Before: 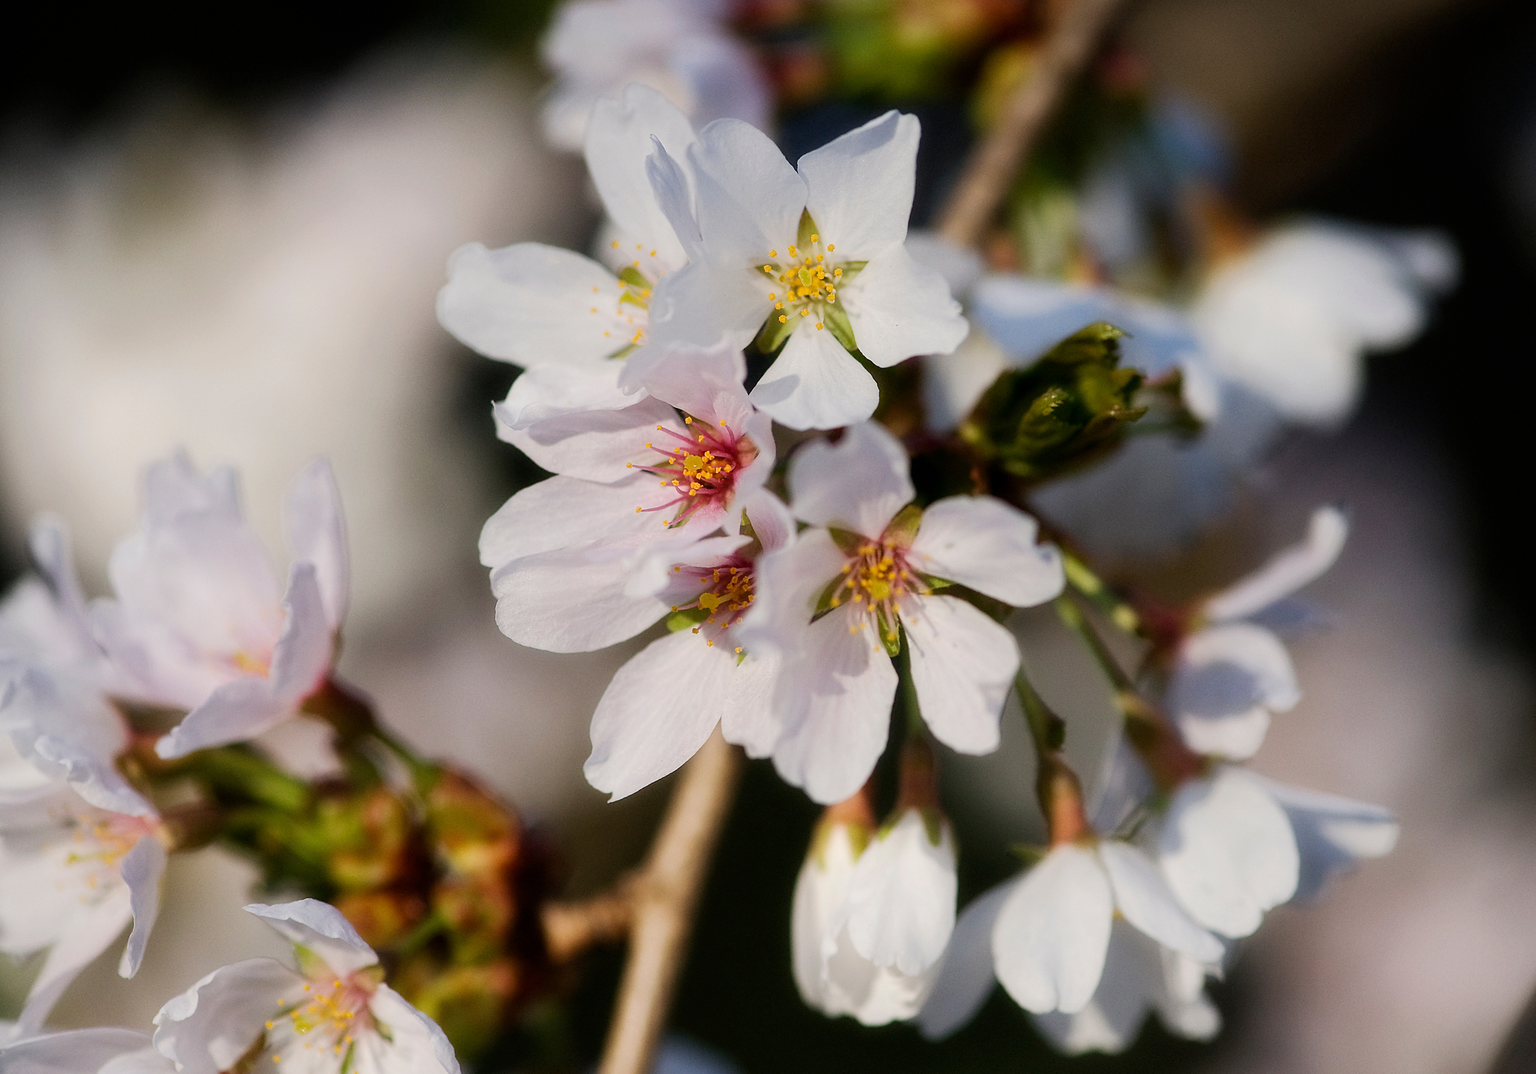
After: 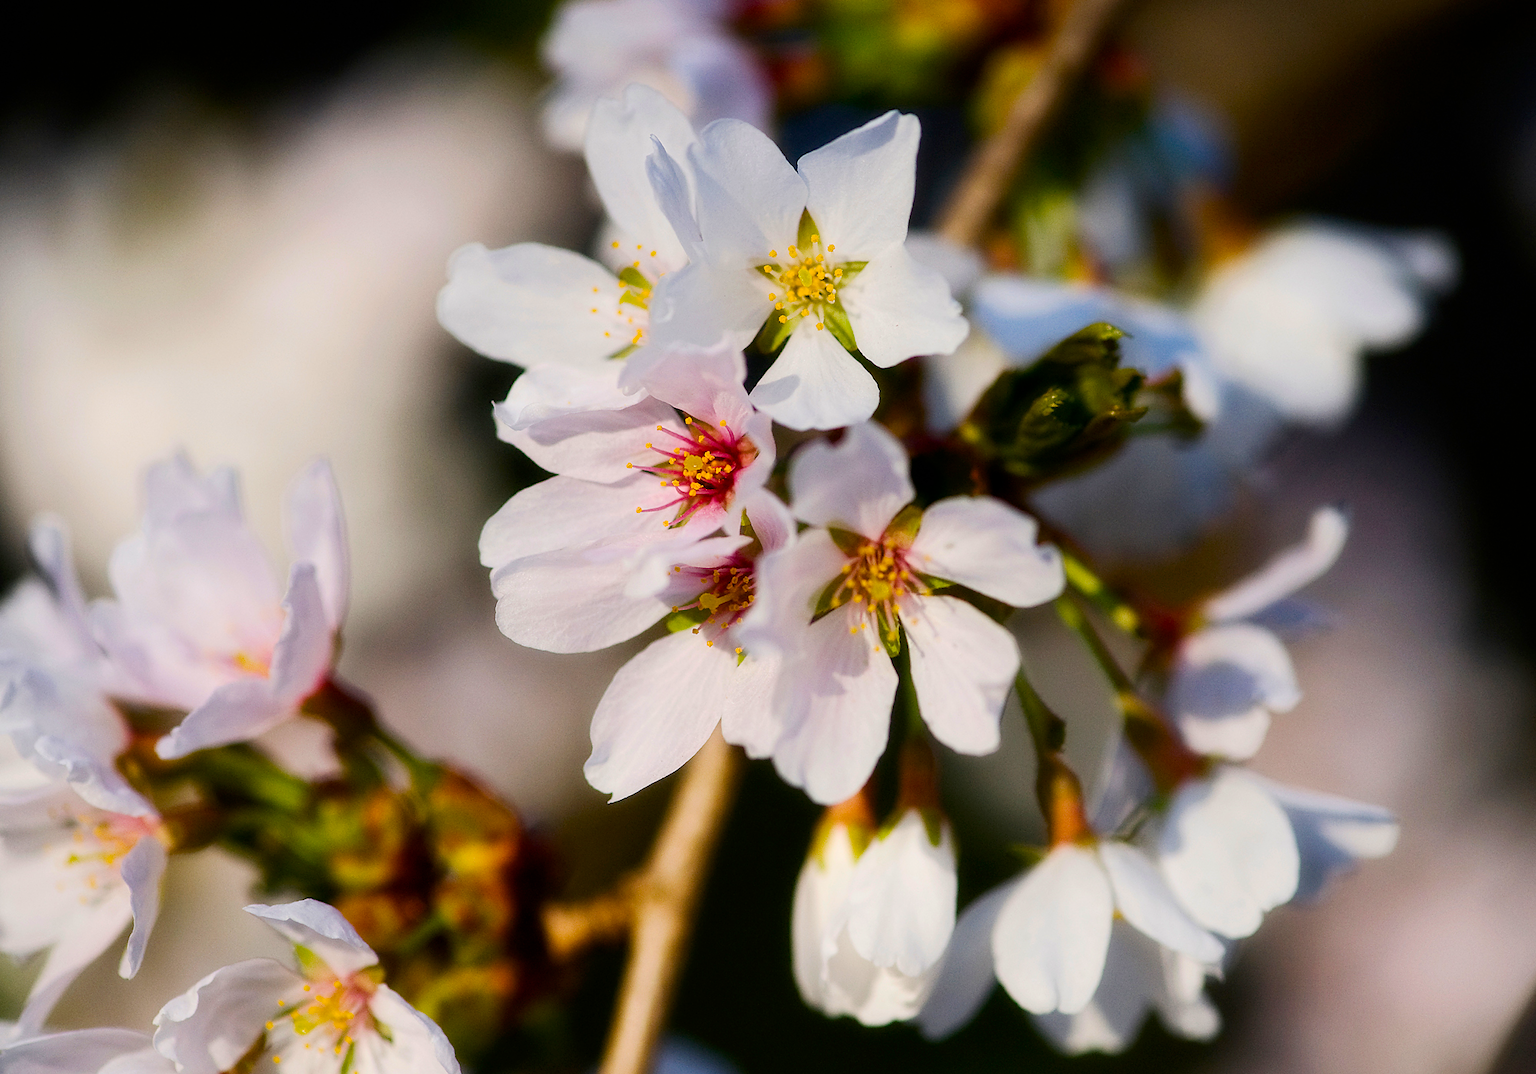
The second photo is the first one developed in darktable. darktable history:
contrast brightness saturation: contrast 0.14
tone equalizer: on, module defaults
color balance rgb: linear chroma grading › global chroma 15%, perceptual saturation grading › global saturation 30%
exposure: compensate highlight preservation false
